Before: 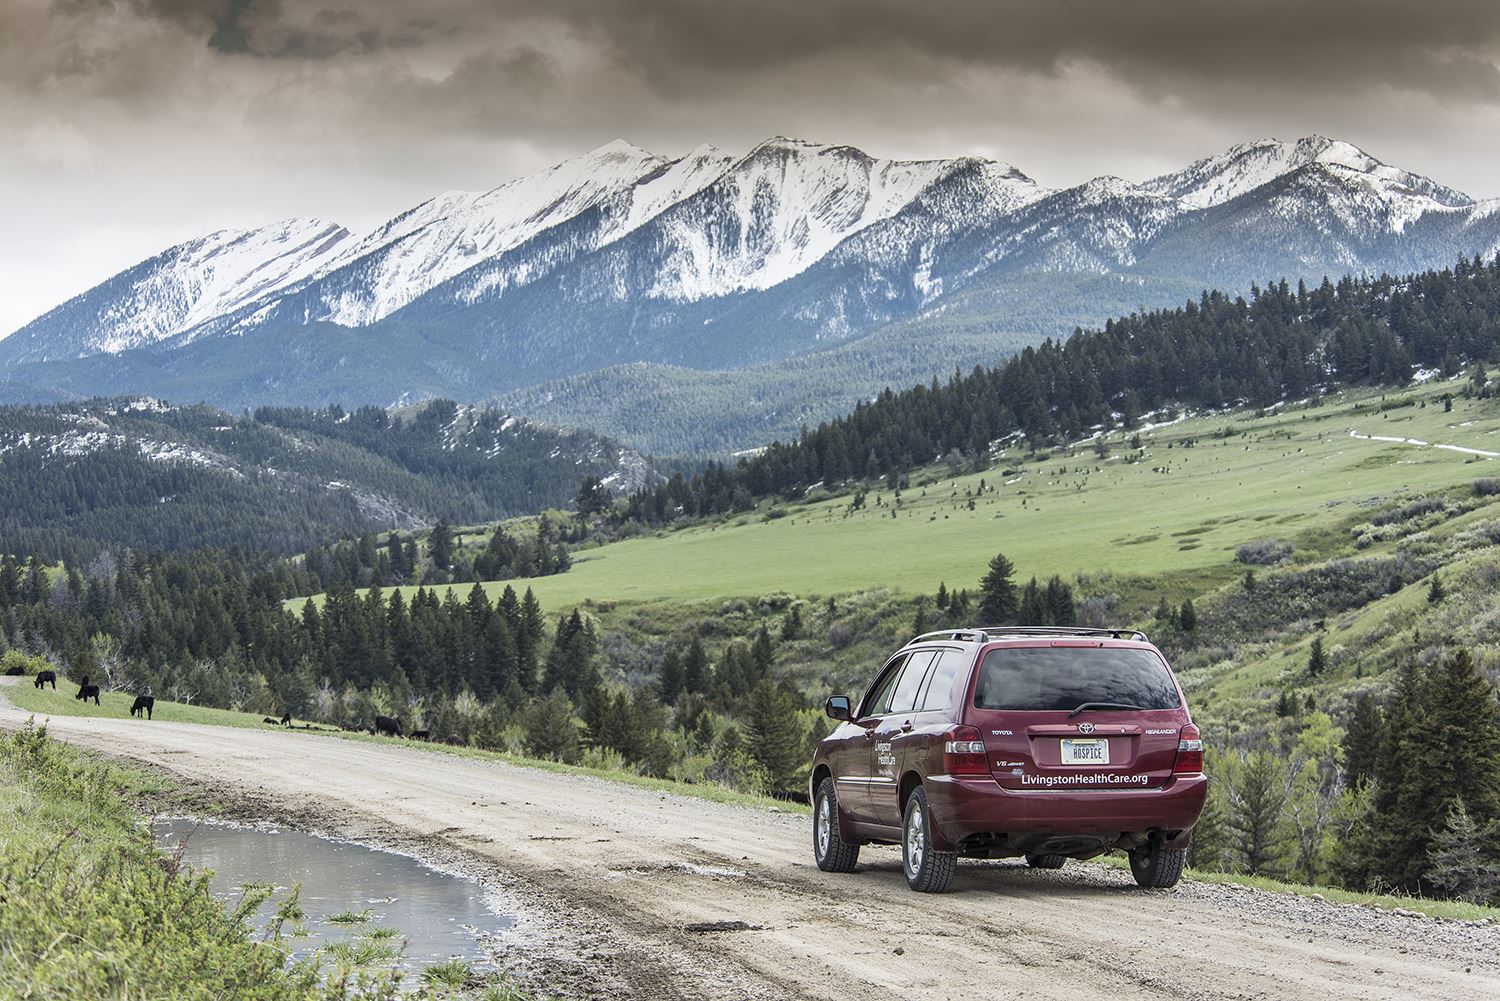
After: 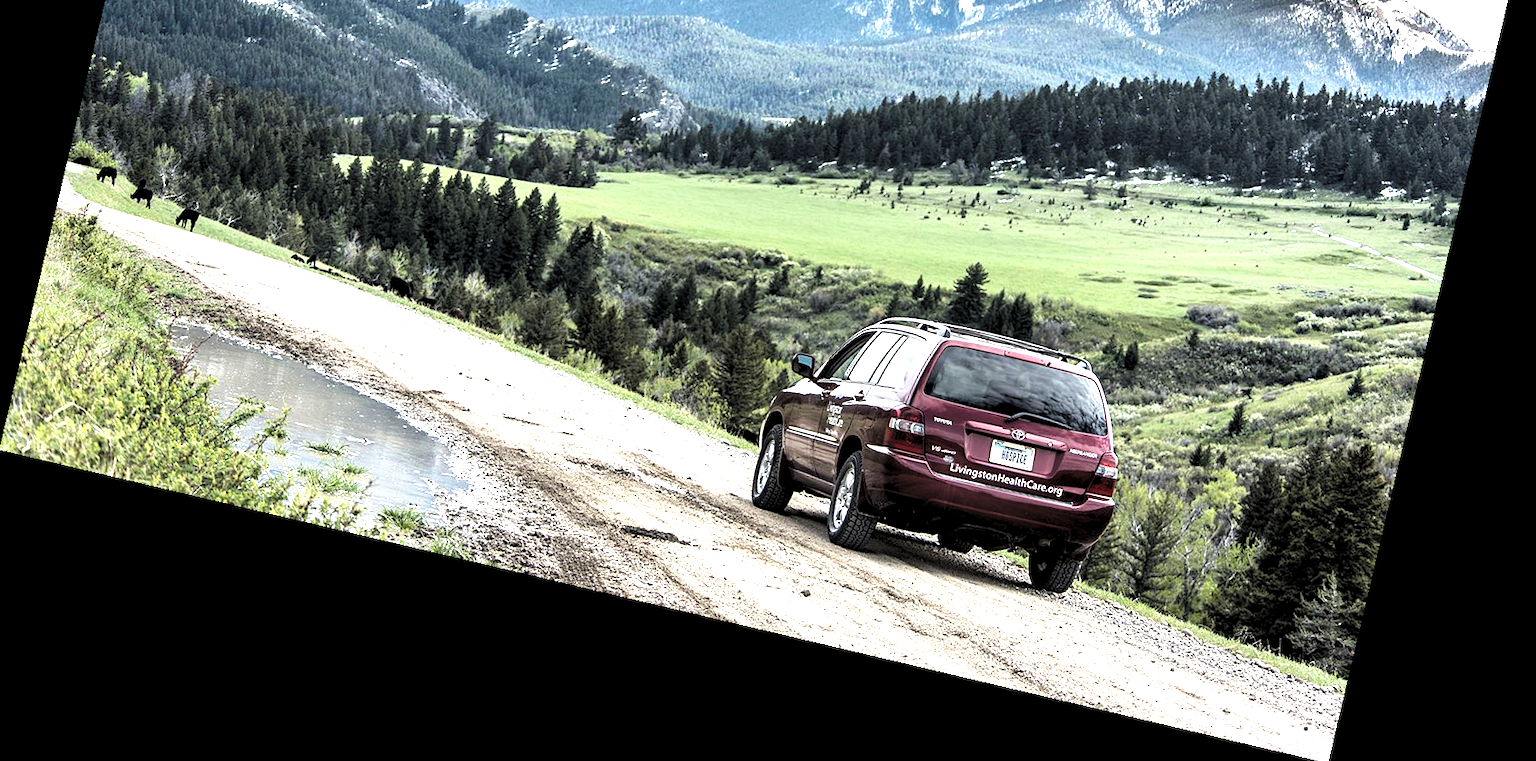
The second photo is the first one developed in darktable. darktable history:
crop and rotate: top 36.435%
rotate and perspective: rotation 13.27°, automatic cropping off
levels: levels [0.182, 0.542, 0.902]
exposure: exposure 0.64 EV, compensate highlight preservation false
